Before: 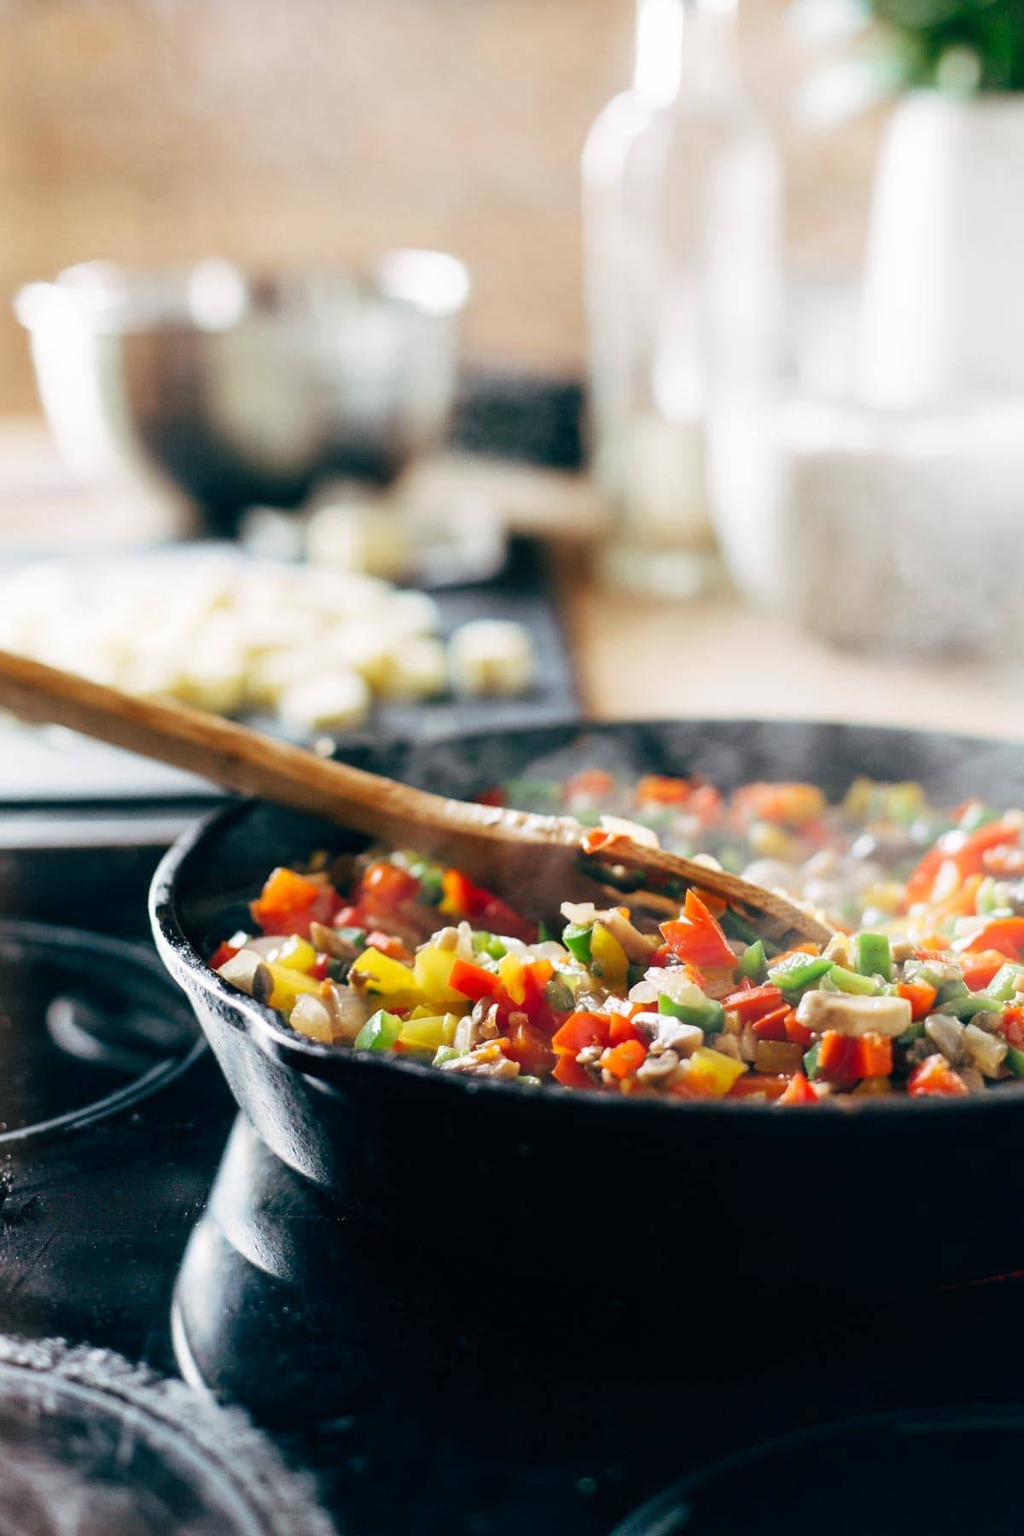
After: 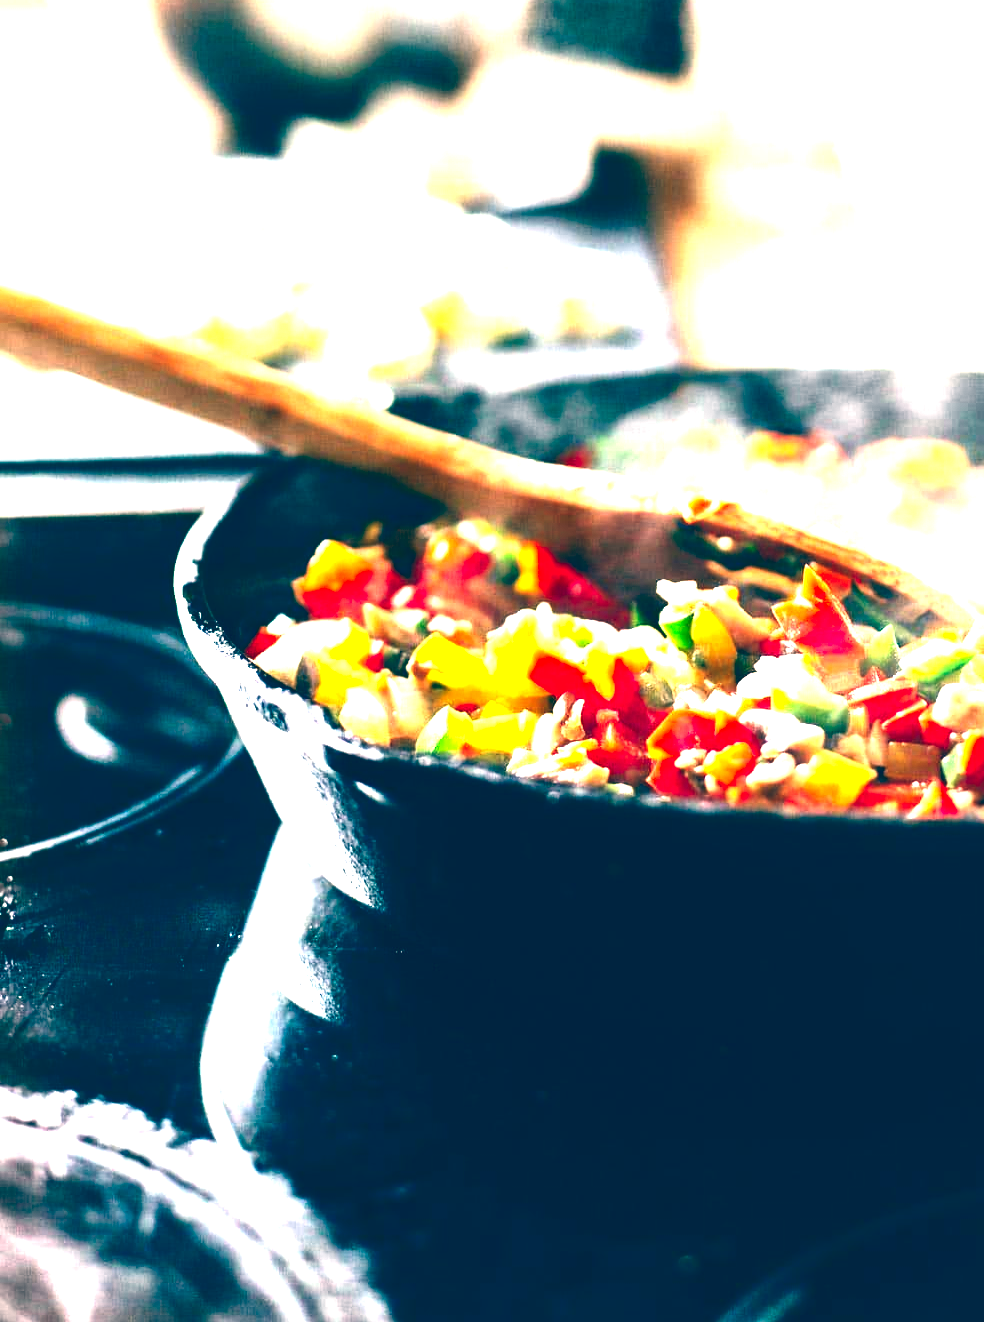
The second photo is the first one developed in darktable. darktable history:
exposure: black level correction 0, exposure 0.7 EV, compensate exposure bias true, compensate highlight preservation false
levels: levels [0, 0.352, 0.703]
contrast brightness saturation: contrast 0.21, brightness -0.11, saturation 0.21
crop: top 26.531%, right 17.959%
color balance: lift [1.006, 0.985, 1.002, 1.015], gamma [1, 0.953, 1.008, 1.047], gain [1.076, 1.13, 1.004, 0.87]
